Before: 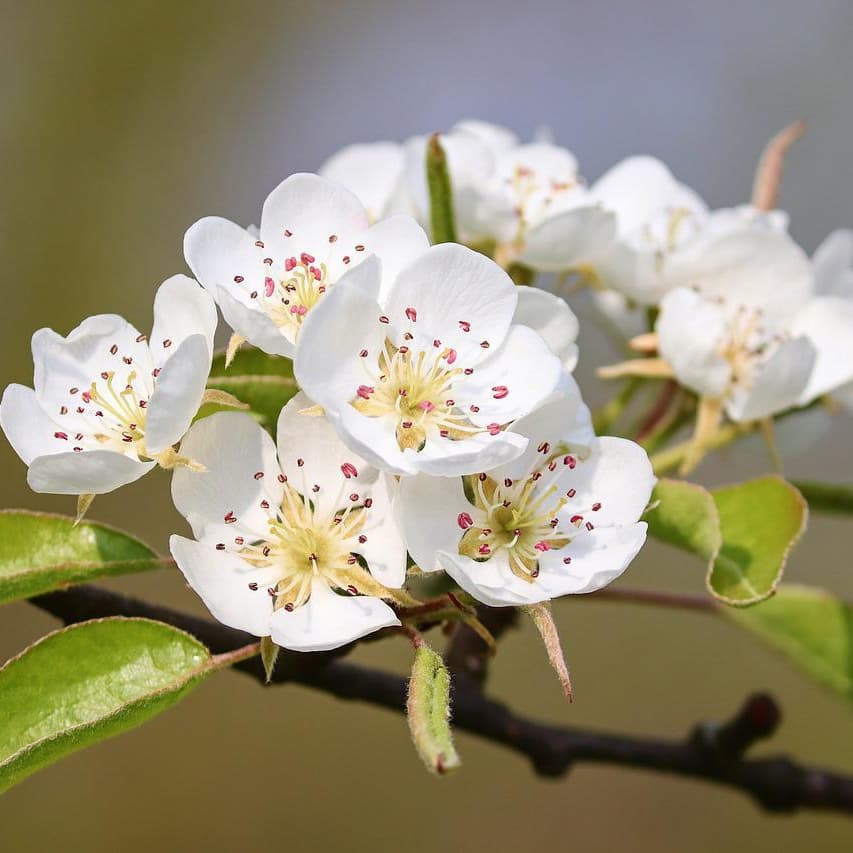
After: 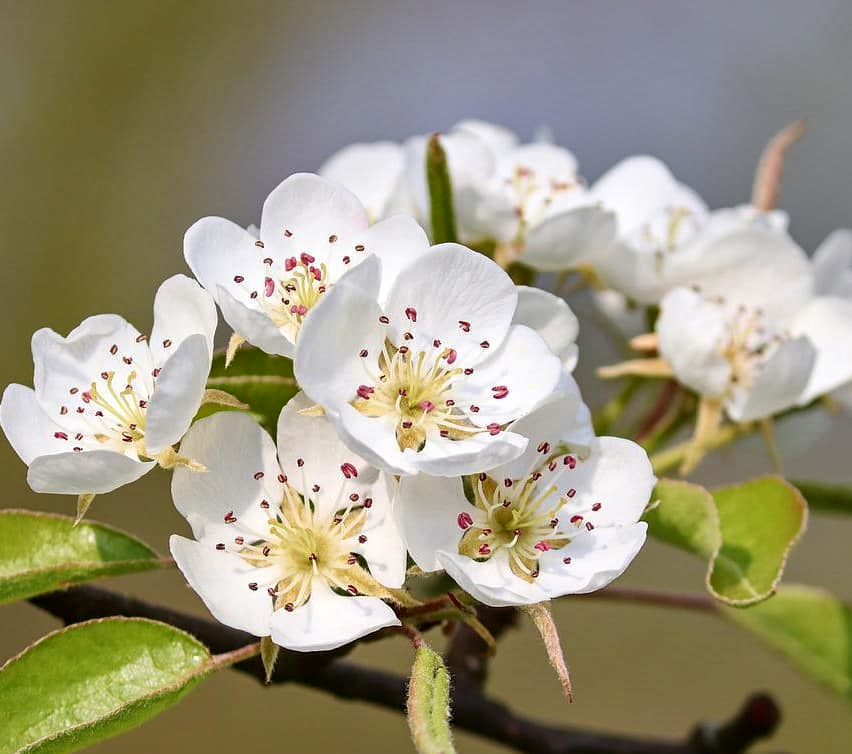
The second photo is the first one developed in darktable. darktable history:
crop and rotate: top 0%, bottom 11.539%
shadows and highlights: white point adjustment 0.861, soften with gaussian
contrast equalizer: octaves 7, y [[0.5, 0.502, 0.506, 0.511, 0.52, 0.537], [0.5 ×6], [0.505, 0.509, 0.518, 0.534, 0.553, 0.561], [0 ×6], [0 ×6]]
exposure: black level correction 0.001, compensate highlight preservation false
